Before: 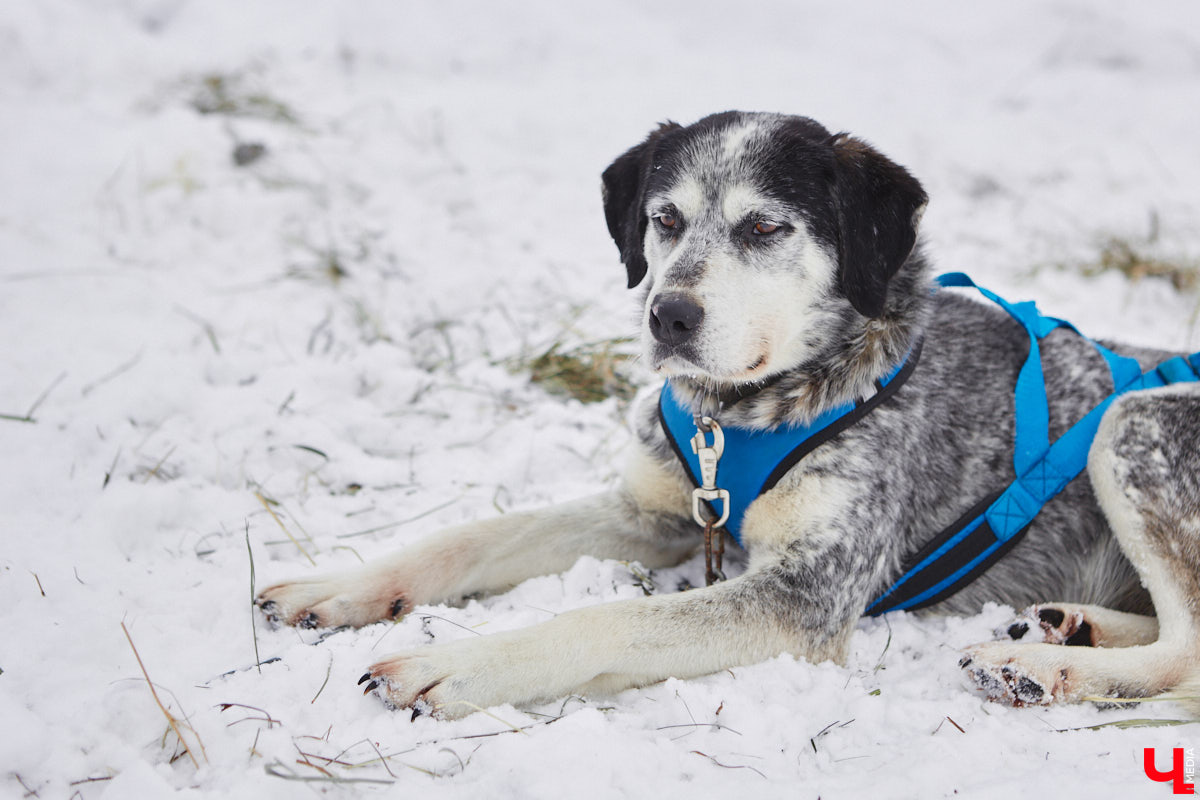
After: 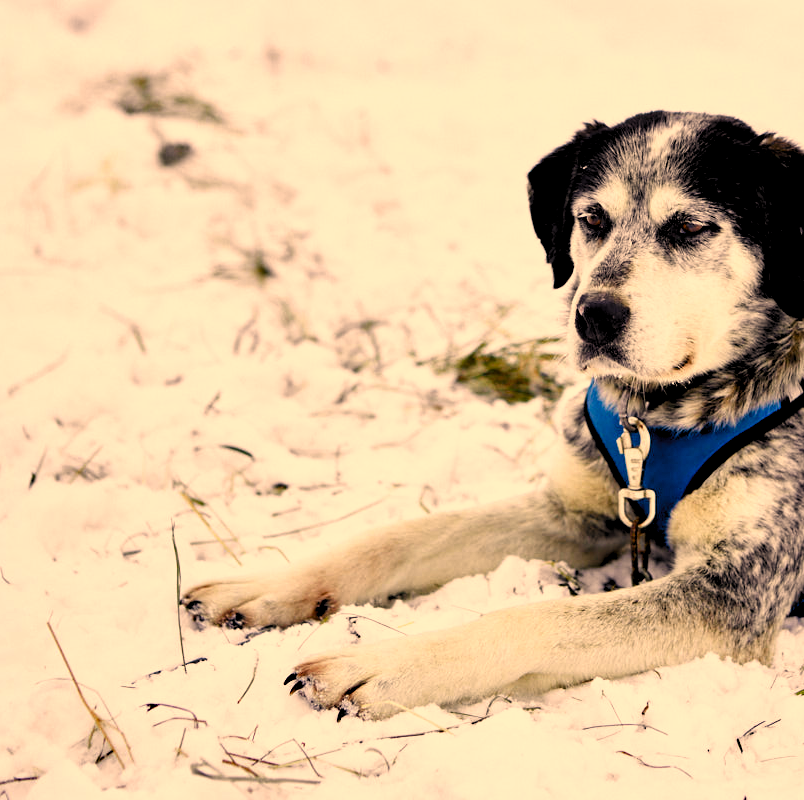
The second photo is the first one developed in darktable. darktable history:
color correction: highlights a* 14.87, highlights b* 31.03
tone curve: curves: ch0 [(0, 0) (0.003, 0) (0.011, 0.001) (0.025, 0.003) (0.044, 0.004) (0.069, 0.007) (0.1, 0.01) (0.136, 0.033) (0.177, 0.082) (0.224, 0.141) (0.277, 0.208) (0.335, 0.282) (0.399, 0.363) (0.468, 0.451) (0.543, 0.545) (0.623, 0.647) (0.709, 0.756) (0.801, 0.87) (0.898, 0.972) (1, 1)], preserve colors none
haze removal: compatibility mode true, adaptive false
crop and rotate: left 6.189%, right 26.81%
color balance rgb: perceptual saturation grading › global saturation 0.182%, perceptual saturation grading › highlights -34.165%, perceptual saturation grading › mid-tones 15.052%, perceptual saturation grading › shadows 48.635%, global vibrance 9.664%
levels: mode automatic, black 3.76%
exposure: compensate highlight preservation false
